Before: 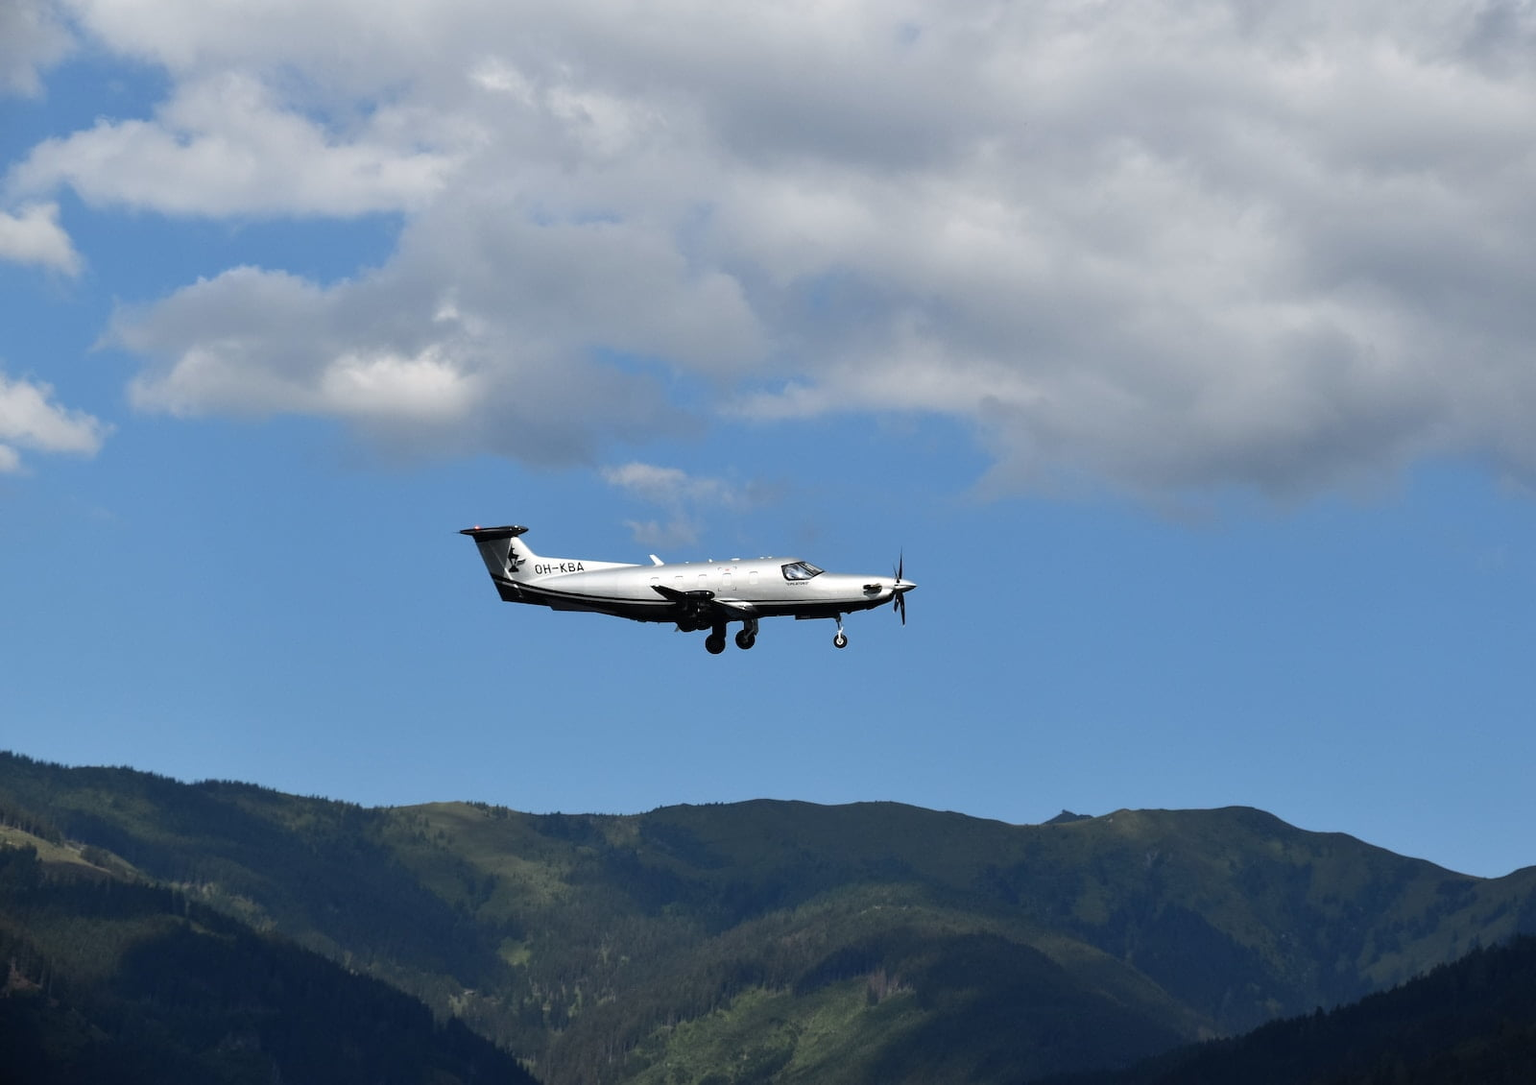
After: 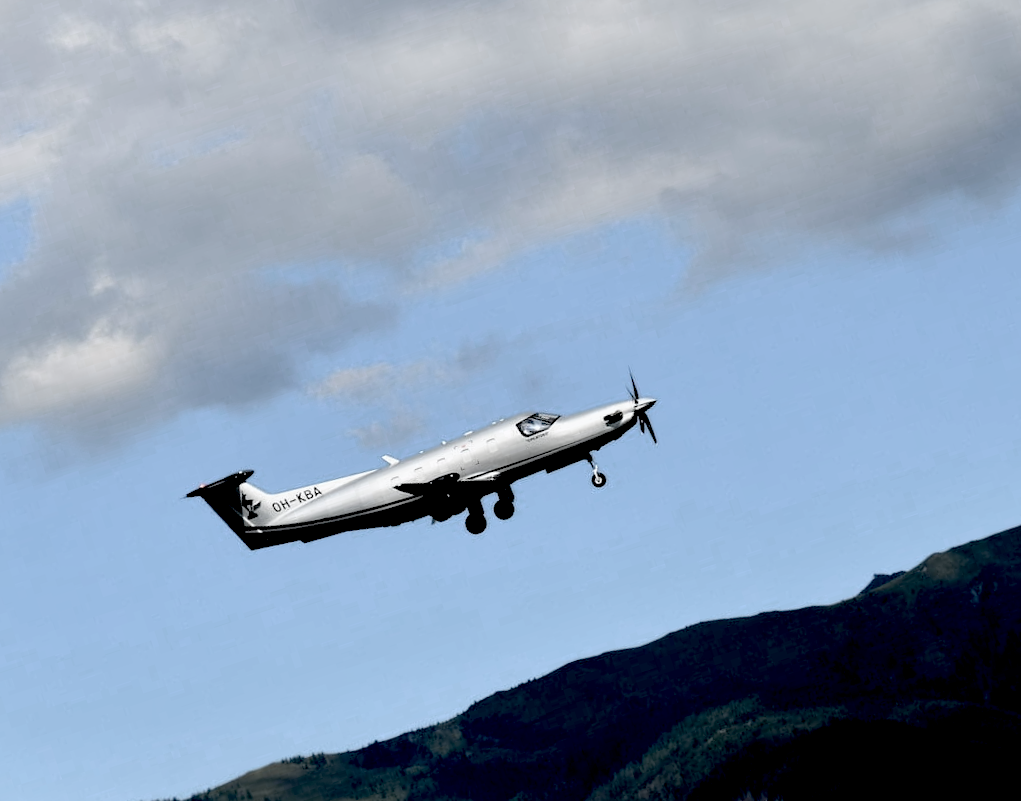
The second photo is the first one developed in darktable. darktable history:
crop and rotate: angle 18.24°, left 6.909%, right 4.151%, bottom 1.17%
contrast equalizer: octaves 7, y [[0.6 ×6], [0.55 ×6], [0 ×6], [0 ×6], [0 ×6]], mix -0.215
color zones: curves: ch0 [(0, 0.613) (0.01, 0.613) (0.245, 0.448) (0.498, 0.529) (0.642, 0.665) (0.879, 0.777) (0.99, 0.613)]; ch1 [(0, 0.272) (0.219, 0.127) (0.724, 0.346)]
exposure: black level correction 0.047, exposure 0.013 EV, compensate highlight preservation false
